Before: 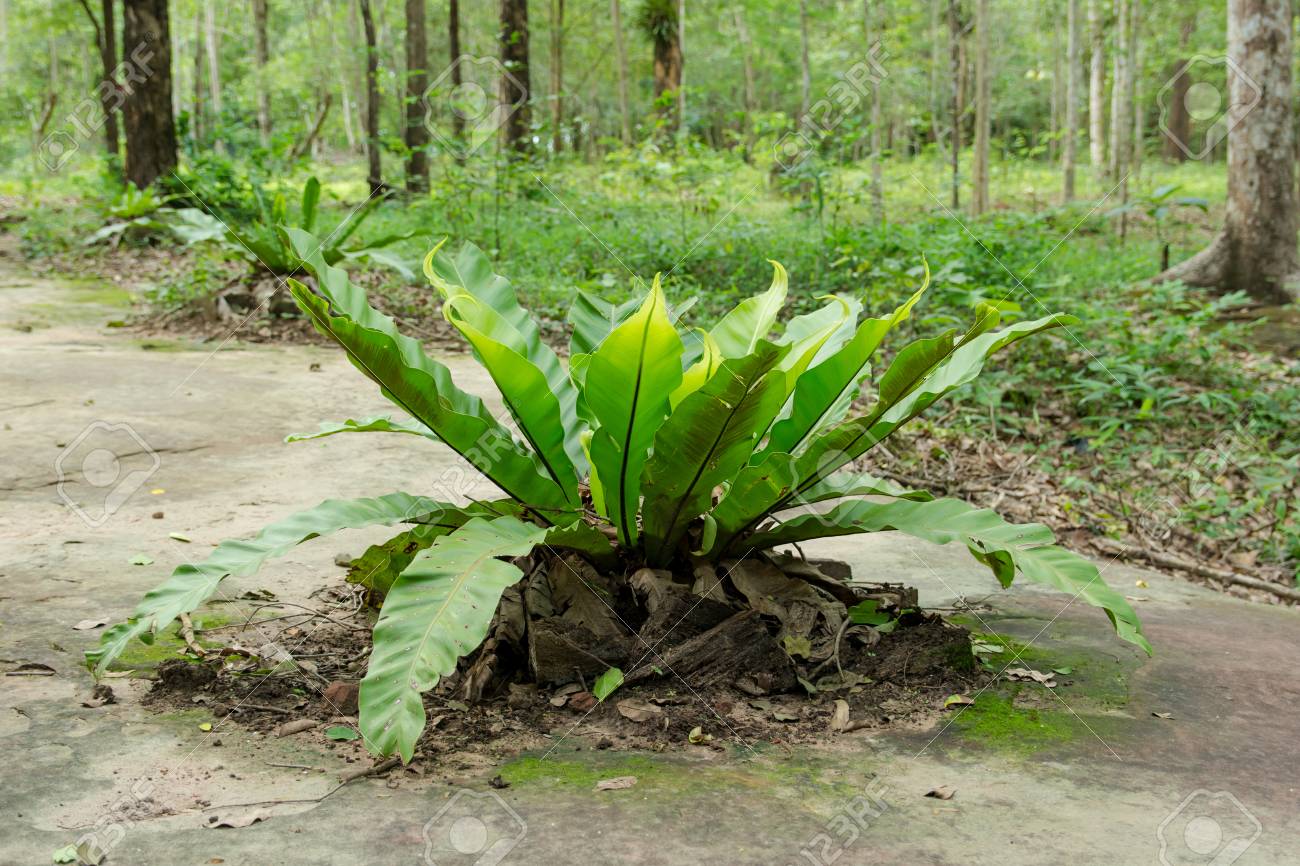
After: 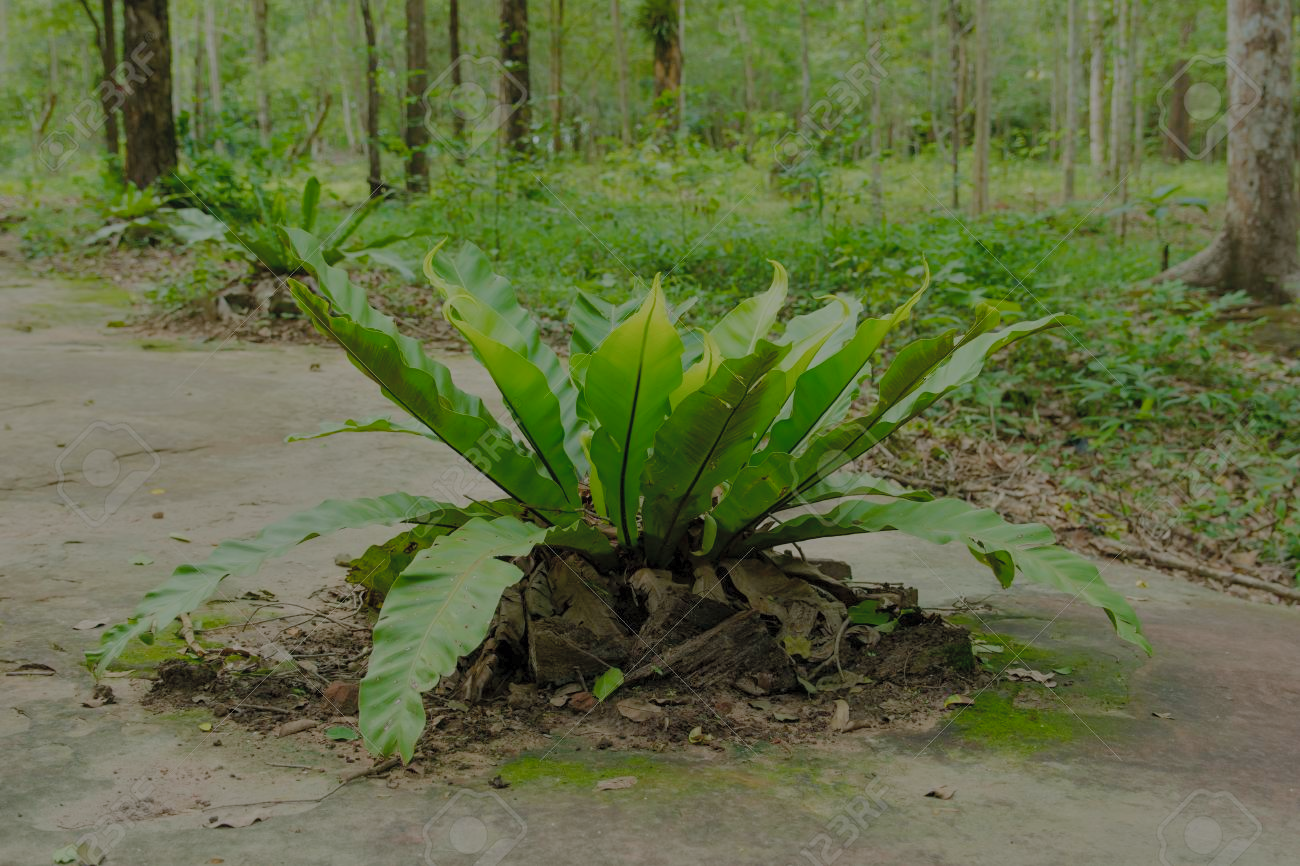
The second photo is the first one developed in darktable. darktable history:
color balance rgb: shadows lift › chroma 1%, shadows lift › hue 113°, highlights gain › chroma 0.2%, highlights gain › hue 333°, perceptual saturation grading › global saturation 20%, perceptual saturation grading › highlights -50%, perceptual saturation grading › shadows 25%, contrast -20%
tone equalizer: -8 EV -2 EV, -7 EV -2 EV, -6 EV -2 EV, -5 EV -2 EV, -4 EV -2 EV, -3 EV -2 EV, -2 EV -2 EV, -1 EV -1.63 EV, +0 EV -2 EV
contrast brightness saturation: brightness 0.15
